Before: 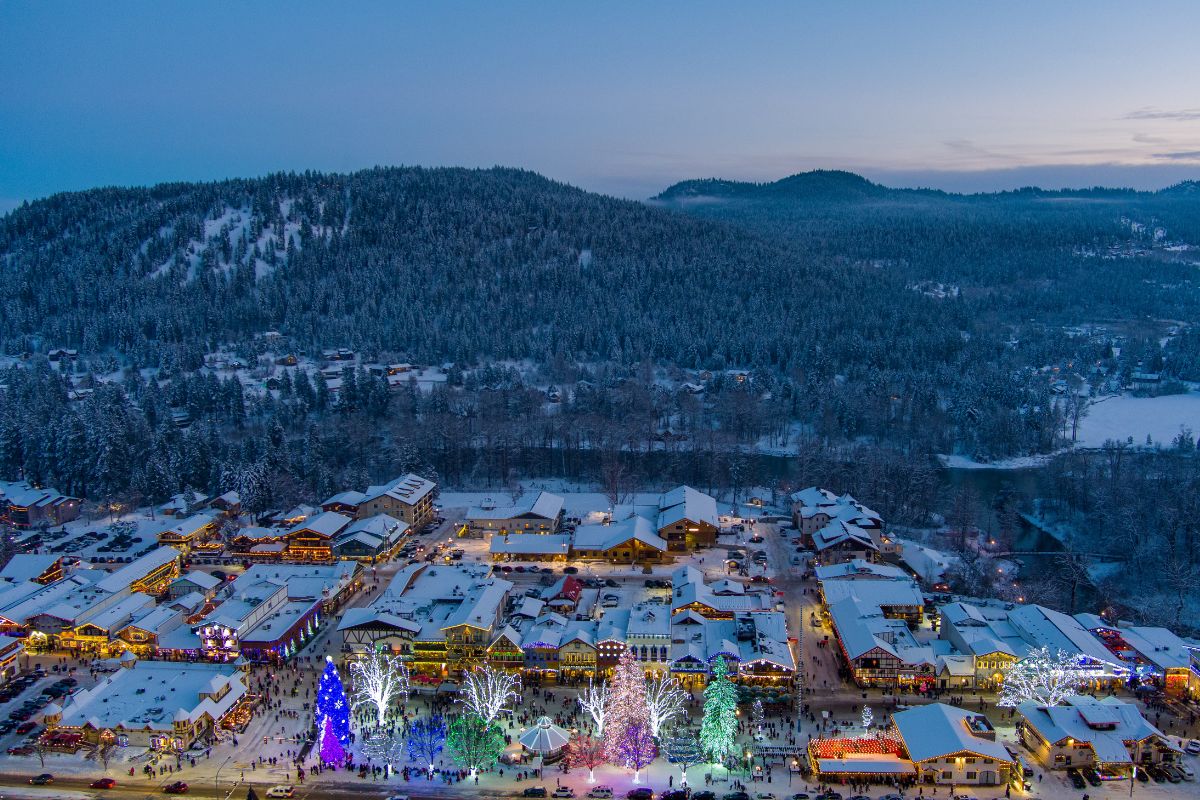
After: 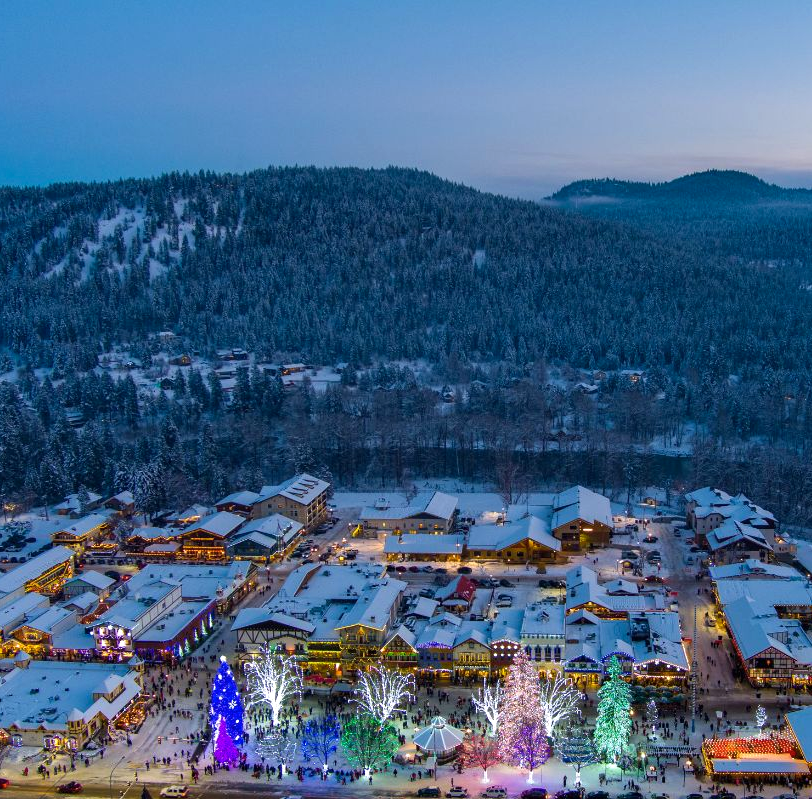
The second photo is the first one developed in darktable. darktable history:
color balance rgb: highlights gain › luminance 14.864%, perceptual saturation grading › global saturation -0.004%, global vibrance 20%
crop and rotate: left 8.839%, right 23.447%
